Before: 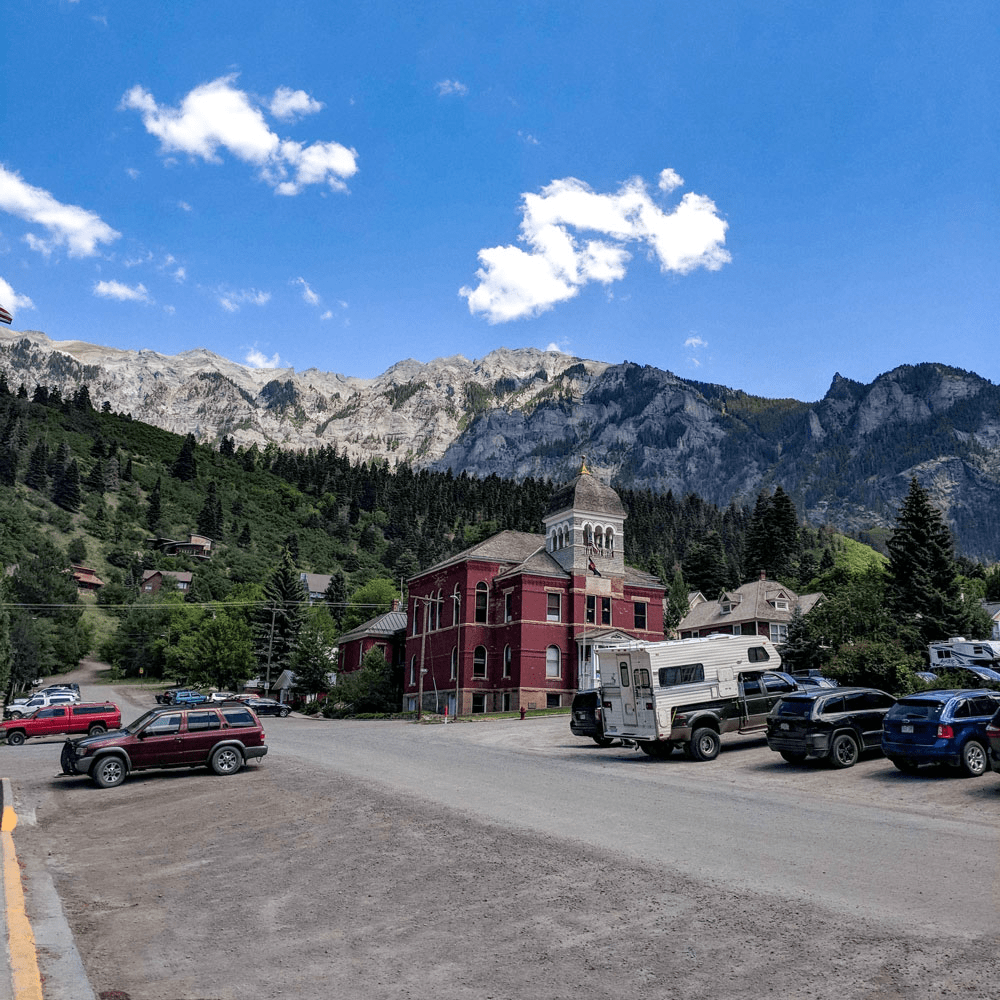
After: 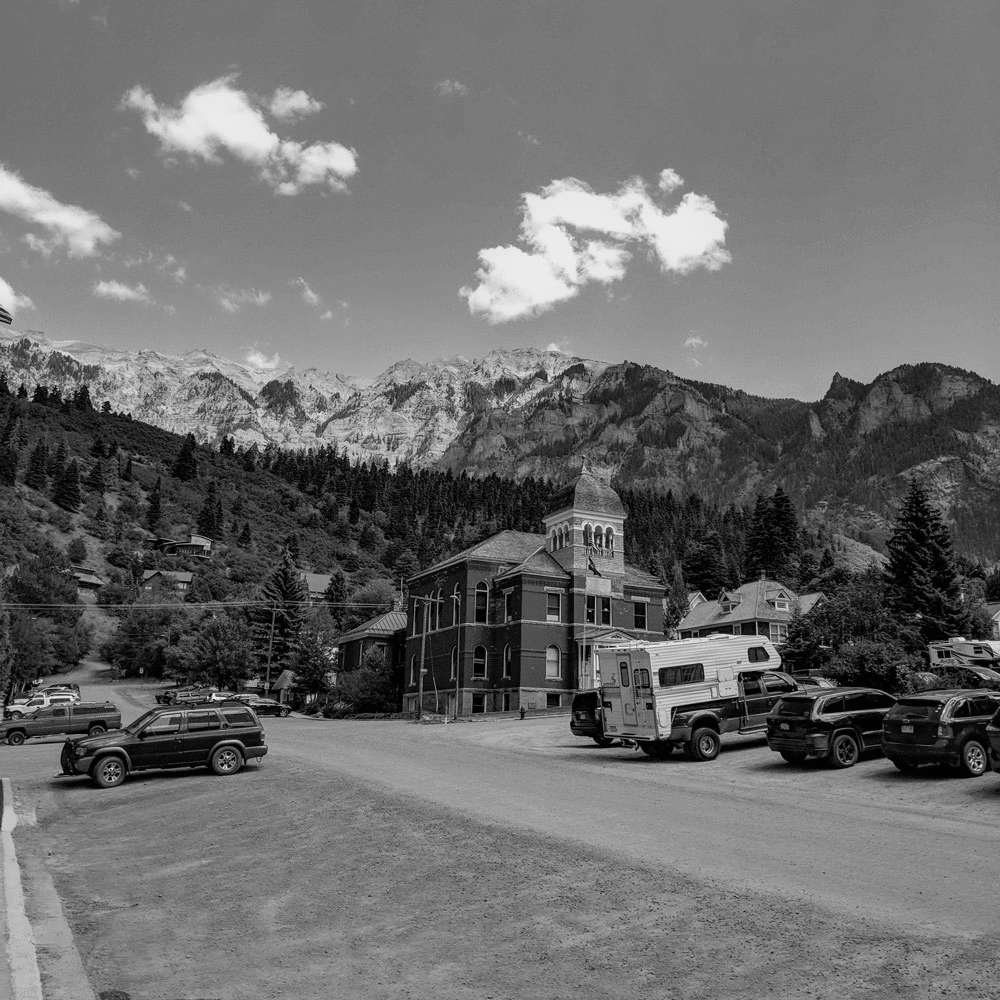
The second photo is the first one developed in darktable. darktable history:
white balance: red 1.004, blue 1.024
monochrome: a -71.75, b 75.82
